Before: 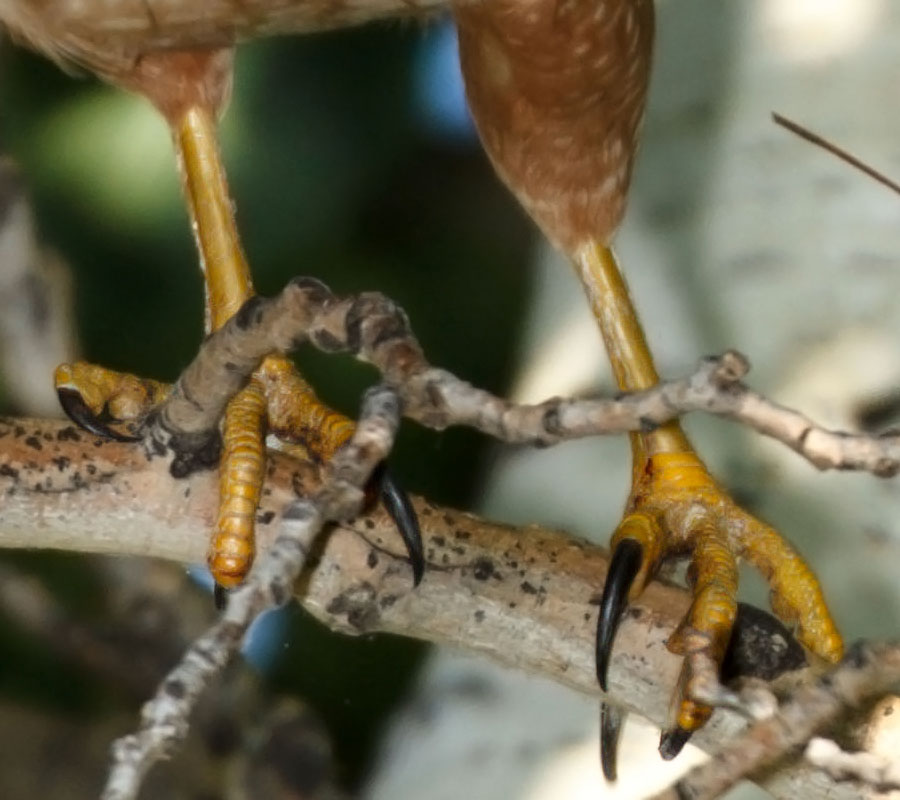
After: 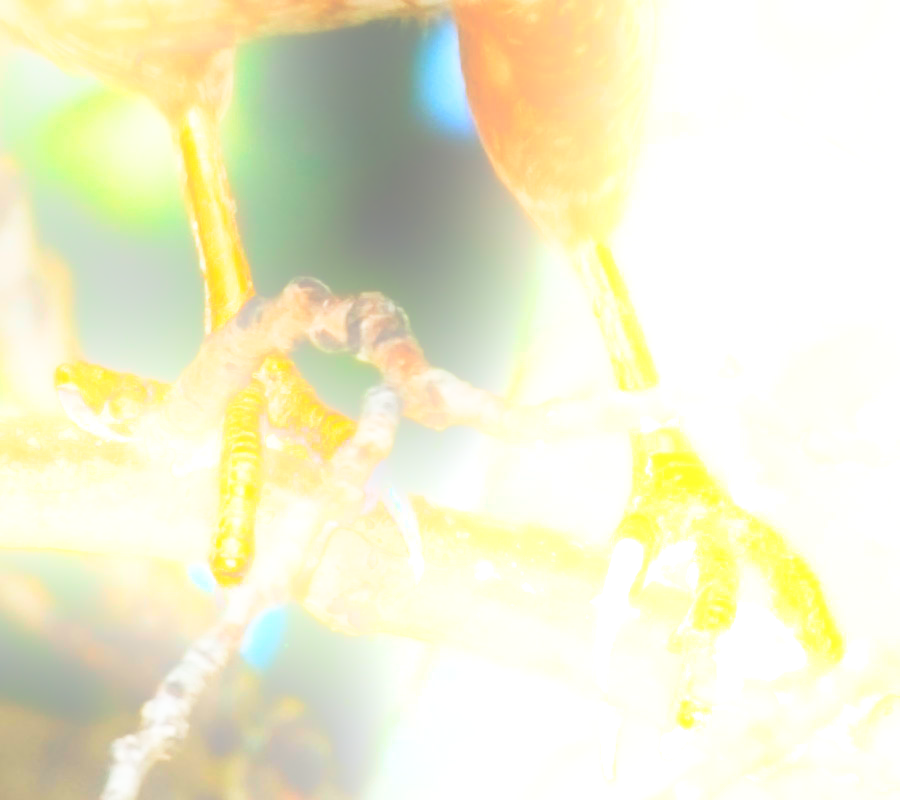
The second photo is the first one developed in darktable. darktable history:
base curve: curves: ch0 [(0, 0.003) (0.001, 0.002) (0.006, 0.004) (0.02, 0.022) (0.048, 0.086) (0.094, 0.234) (0.162, 0.431) (0.258, 0.629) (0.385, 0.8) (0.548, 0.918) (0.751, 0.988) (1, 1)], preserve colors none
bloom: size 25%, threshold 5%, strength 90%
